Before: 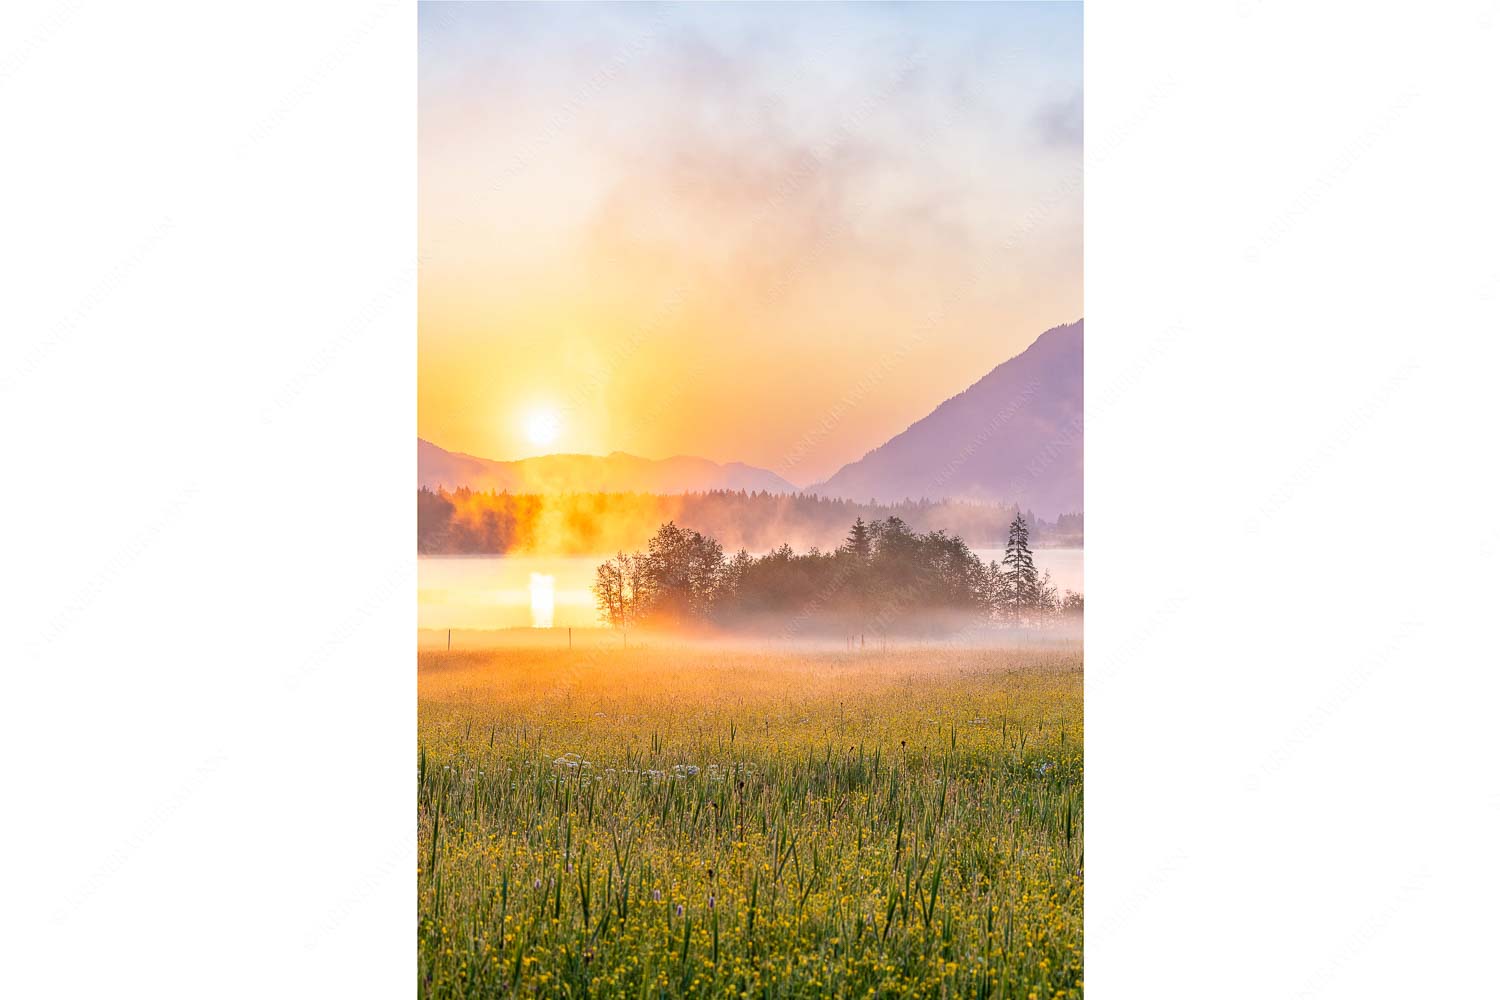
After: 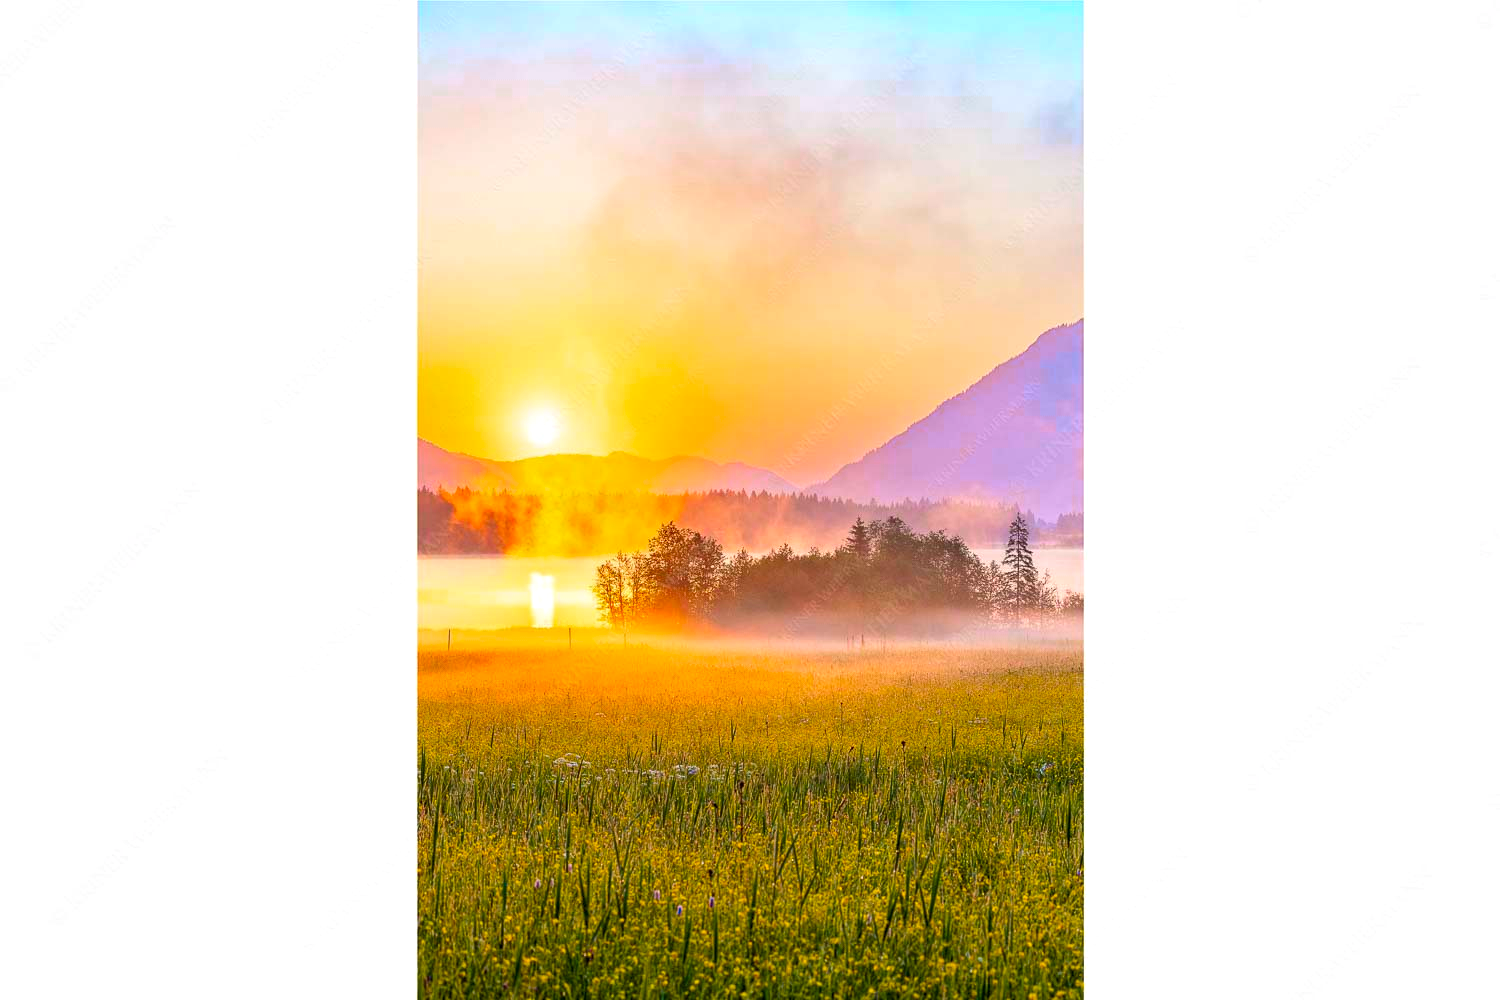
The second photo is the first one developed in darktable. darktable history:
local contrast: highlights 105%, shadows 102%, detail 120%, midtone range 0.2
contrast brightness saturation: saturation 0.494
color zones: curves: ch0 [(0.254, 0.492) (0.724, 0.62)]; ch1 [(0.25, 0.528) (0.719, 0.796)]; ch2 [(0, 0.472) (0.25, 0.5) (0.73, 0.184)]
